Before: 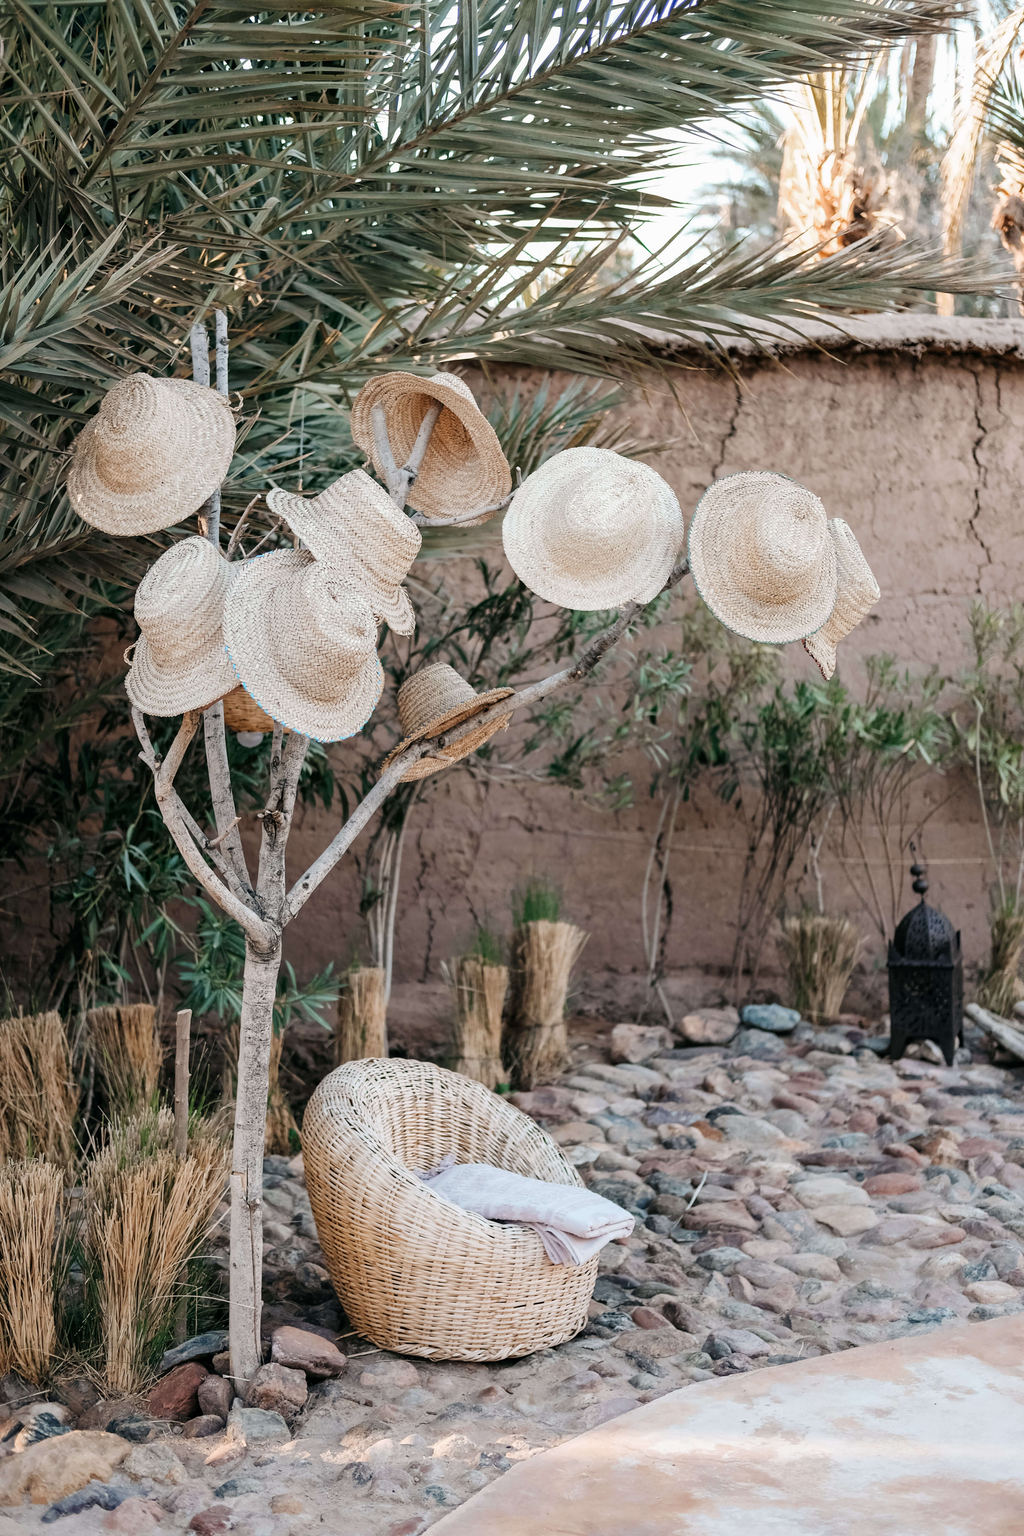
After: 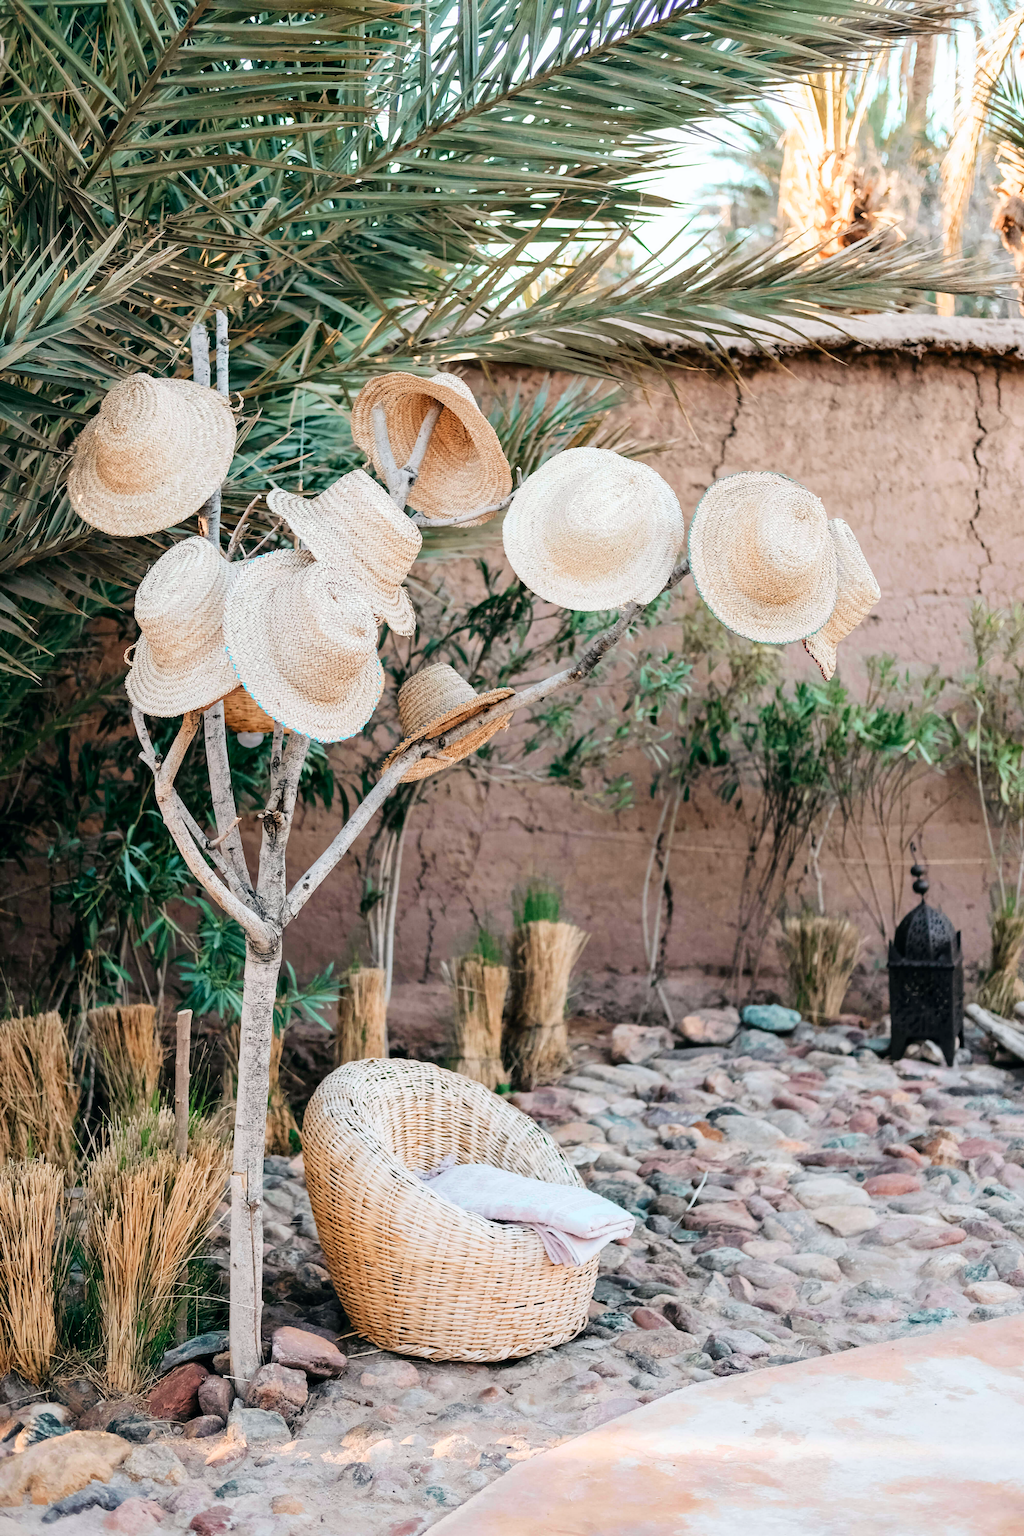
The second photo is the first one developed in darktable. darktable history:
tone curve: curves: ch0 [(0, 0) (0.051, 0.047) (0.102, 0.099) (0.228, 0.262) (0.446, 0.527) (0.695, 0.778) (0.908, 0.946) (1, 1)]; ch1 [(0, 0) (0.339, 0.298) (0.402, 0.363) (0.453, 0.413) (0.485, 0.469) (0.494, 0.493) (0.504, 0.501) (0.525, 0.533) (0.563, 0.591) (0.597, 0.631) (1, 1)]; ch2 [(0, 0) (0.48, 0.48) (0.504, 0.5) (0.539, 0.554) (0.59, 0.628) (0.642, 0.682) (0.824, 0.815) (1, 1)], color space Lab, independent channels, preserve colors none
